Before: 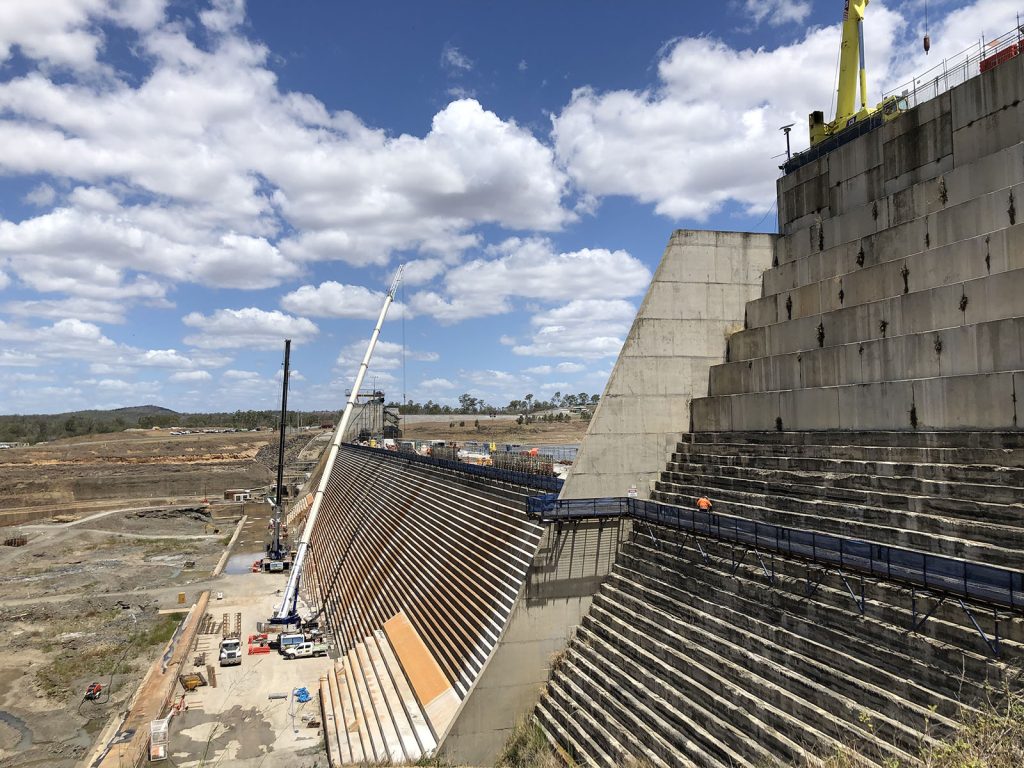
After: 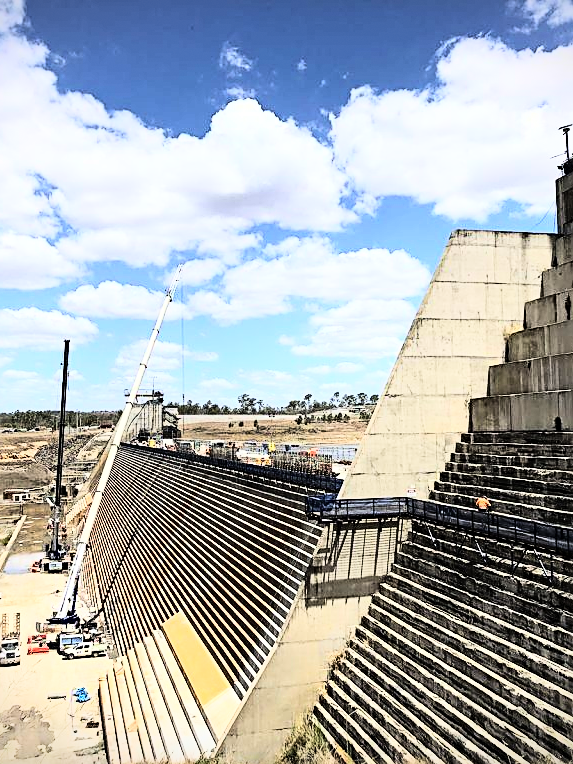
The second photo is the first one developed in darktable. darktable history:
rgb curve: curves: ch0 [(0, 0) (0.21, 0.15) (0.24, 0.21) (0.5, 0.75) (0.75, 0.96) (0.89, 0.99) (1, 1)]; ch1 [(0, 0.02) (0.21, 0.13) (0.25, 0.2) (0.5, 0.67) (0.75, 0.9) (0.89, 0.97) (1, 1)]; ch2 [(0, 0.02) (0.21, 0.13) (0.25, 0.2) (0.5, 0.67) (0.75, 0.9) (0.89, 0.97) (1, 1)], compensate middle gray true
haze removal: compatibility mode true, adaptive false
crop: left 21.674%, right 22.086%
vignetting: fall-off start 100%, fall-off radius 71%, brightness -0.434, saturation -0.2, width/height ratio 1.178, dithering 8-bit output, unbound false
sharpen: on, module defaults
